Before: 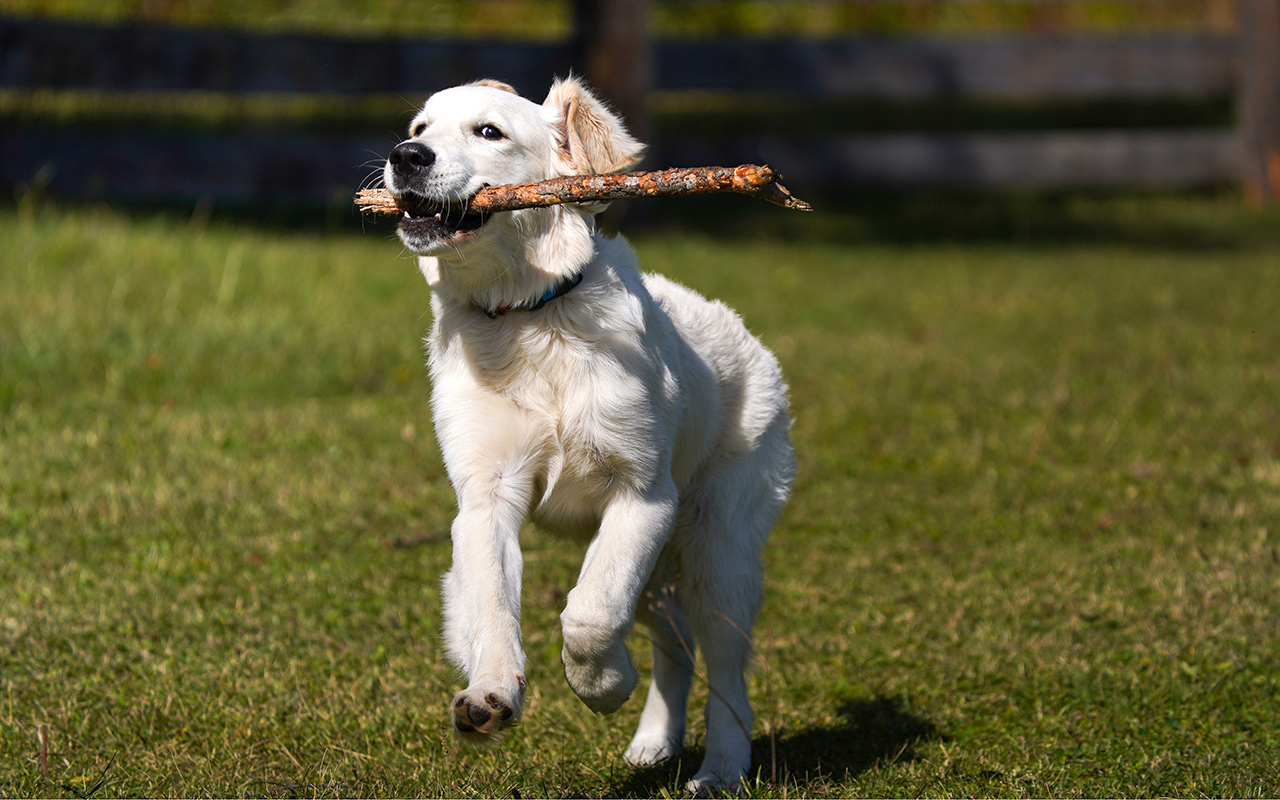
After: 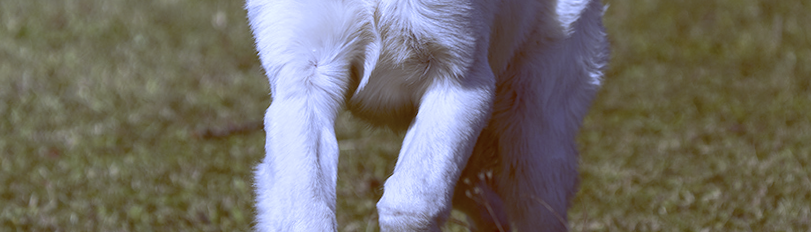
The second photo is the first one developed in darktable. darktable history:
crop: left 18.091%, top 51.13%, right 17.525%, bottom 16.85%
rotate and perspective: rotation -0.013°, lens shift (vertical) -0.027, lens shift (horizontal) 0.178, crop left 0.016, crop right 0.989, crop top 0.082, crop bottom 0.918
velvia: strength 32%, mid-tones bias 0.2
color balance rgb: shadows lift › luminance 1%, shadows lift › chroma 0.2%, shadows lift › hue 20°, power › luminance 1%, power › chroma 0.4%, power › hue 34°, highlights gain › luminance 0.8%, highlights gain › chroma 0.4%, highlights gain › hue 44°, global offset › chroma 0.4%, global offset › hue 34°, white fulcrum 0.08 EV, linear chroma grading › shadows -7%, linear chroma grading › highlights -7%, linear chroma grading › global chroma -10%, linear chroma grading › mid-tones -8%, perceptual saturation grading › global saturation -28%, perceptual saturation grading › highlights -20%, perceptual saturation grading › mid-tones -24%, perceptual saturation grading › shadows -24%, perceptual brilliance grading › global brilliance -1%, perceptual brilliance grading › highlights -1%, perceptual brilliance grading › mid-tones -1%, perceptual brilliance grading › shadows -1%, global vibrance -17%, contrast -6%
white balance: red 0.766, blue 1.537
